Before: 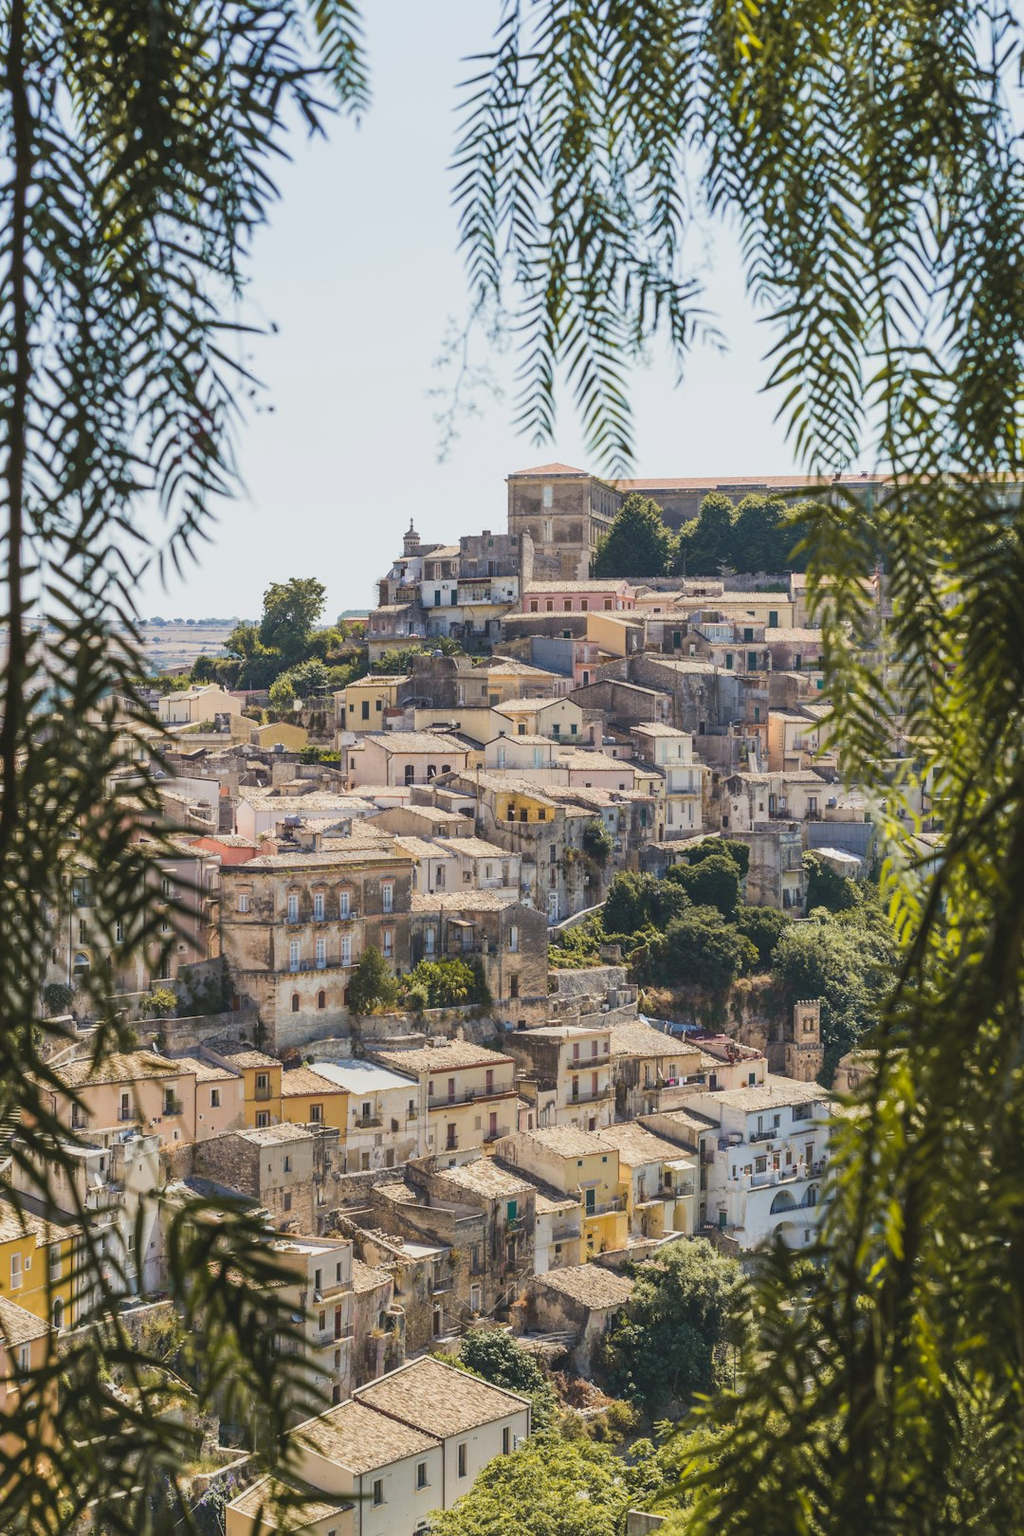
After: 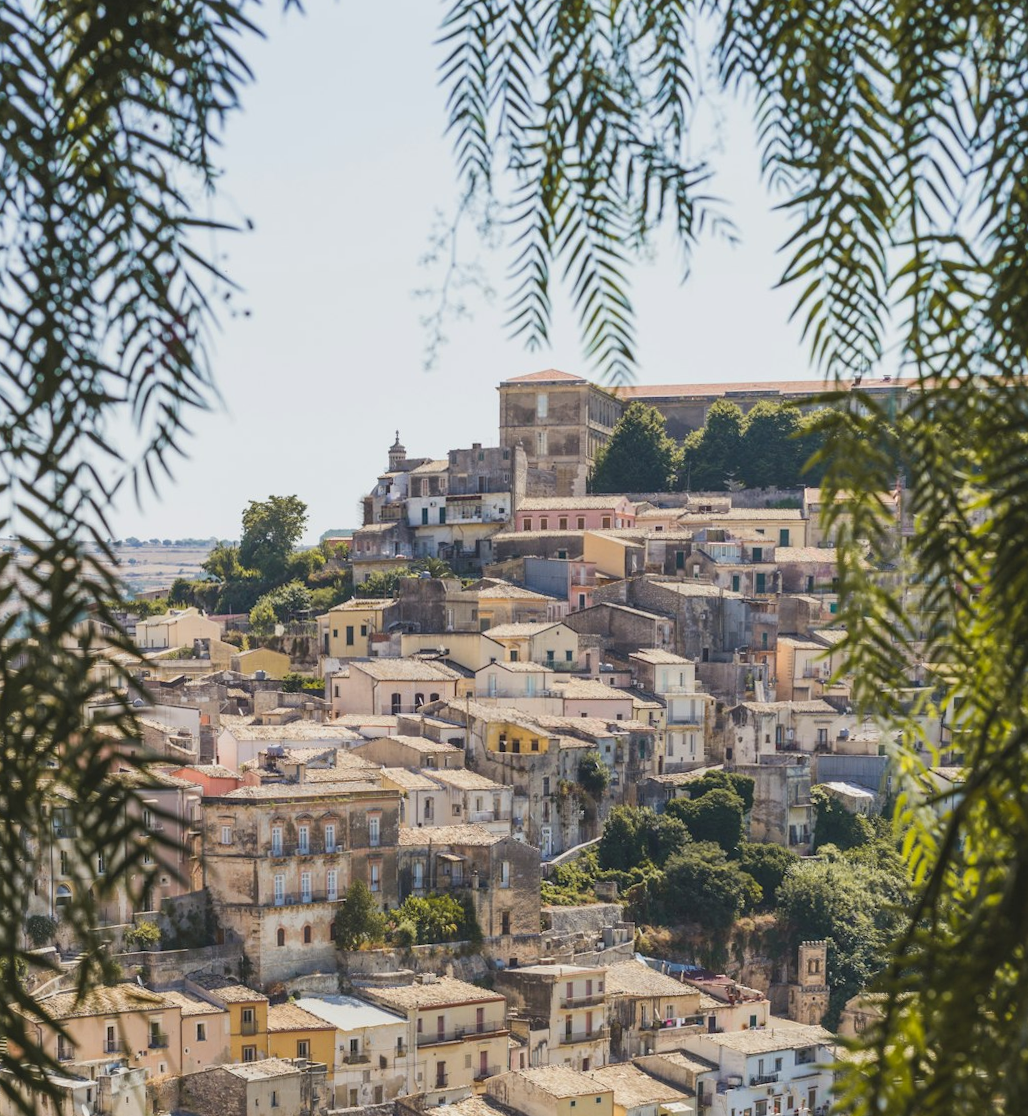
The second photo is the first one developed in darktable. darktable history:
rotate and perspective: rotation 0.074°, lens shift (vertical) 0.096, lens shift (horizontal) -0.041, crop left 0.043, crop right 0.952, crop top 0.024, crop bottom 0.979
crop and rotate: top 8.293%, bottom 20.996%
